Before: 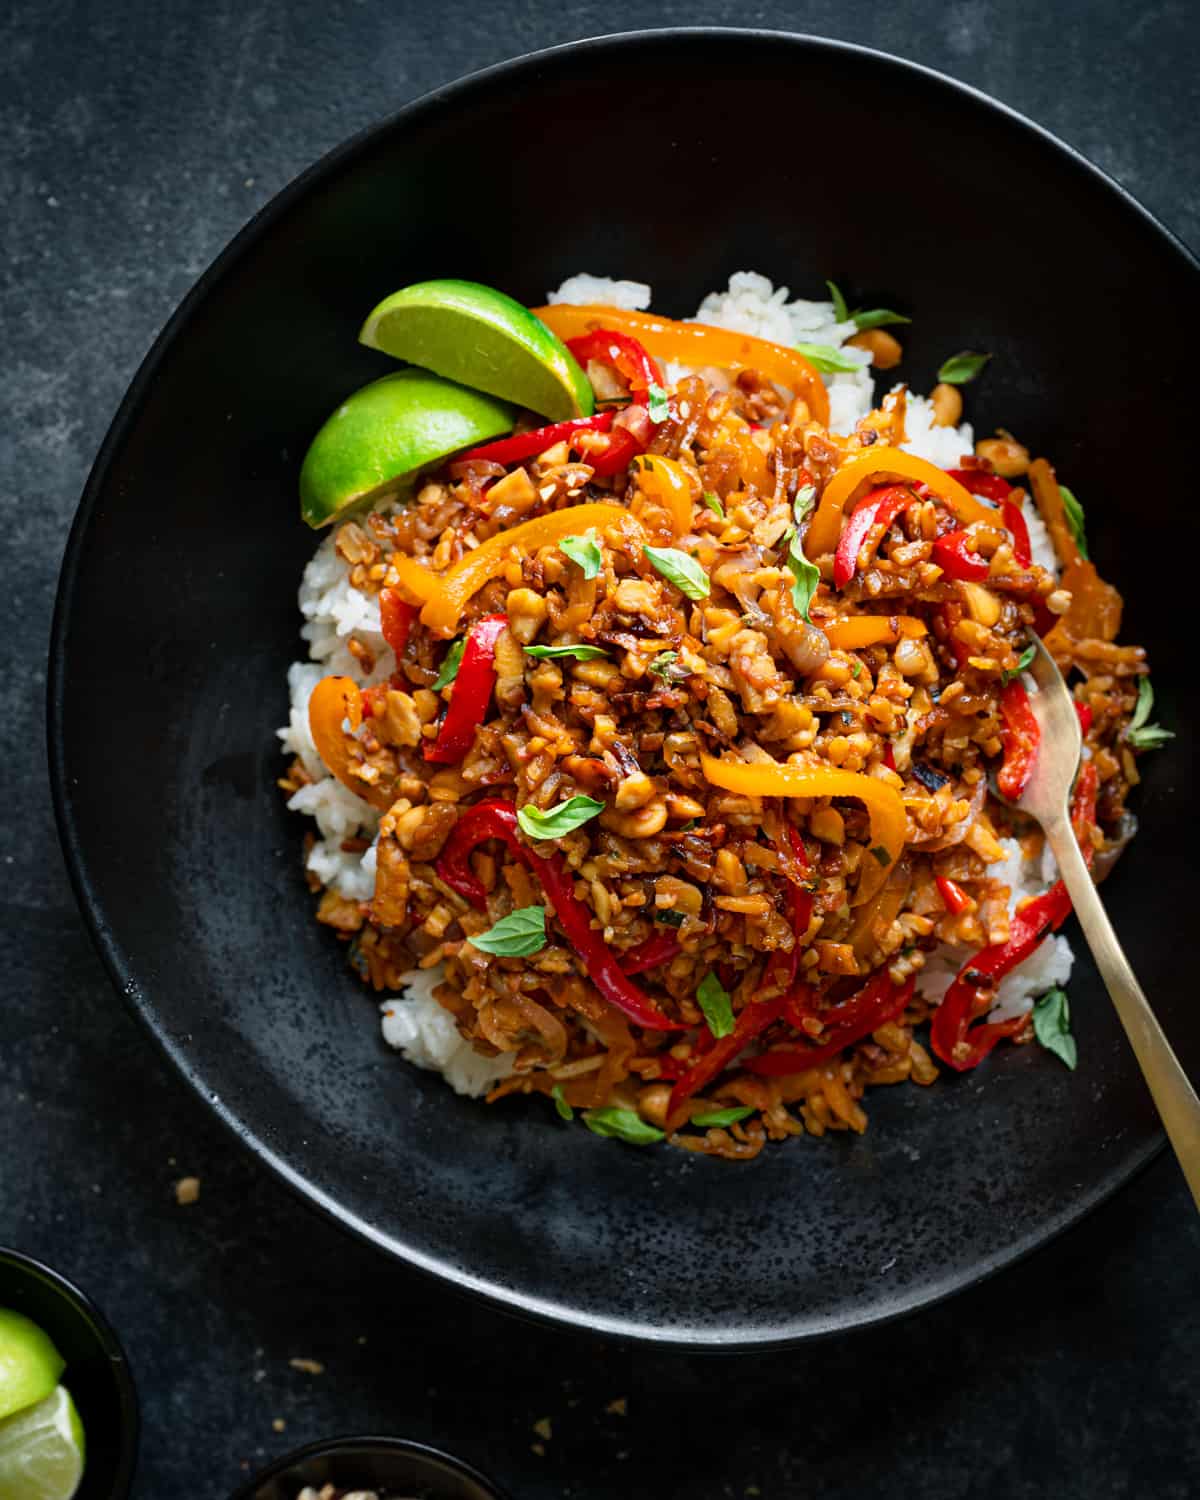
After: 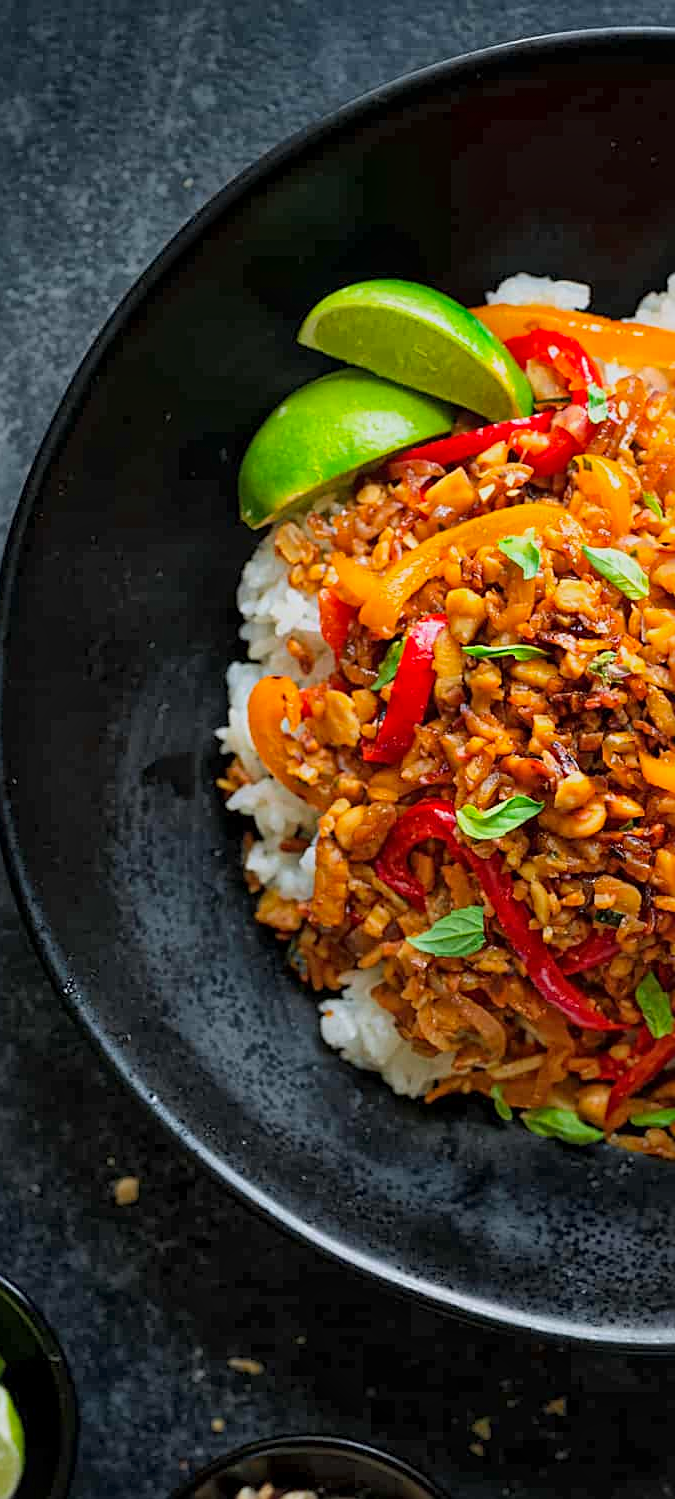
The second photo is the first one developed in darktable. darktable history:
global tonemap: drago (1, 100), detail 1
sharpen: on, module defaults
crop: left 5.114%, right 38.589%
exposure: black level correction 0, exposure 0.7 EV, compensate exposure bias true, compensate highlight preservation false
